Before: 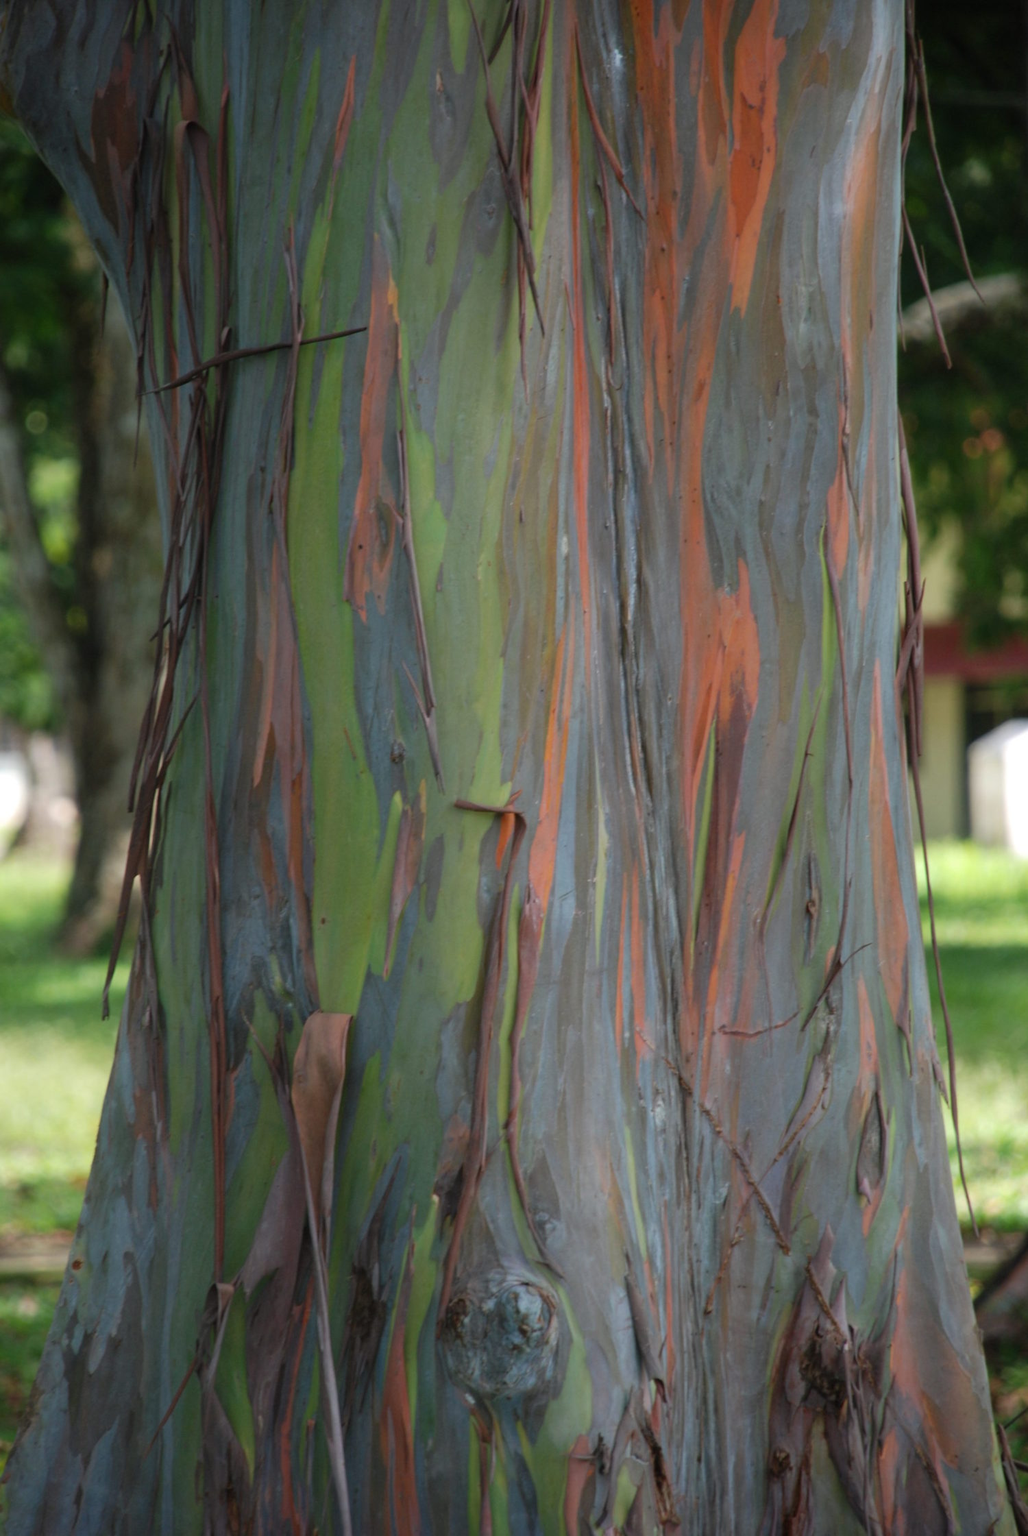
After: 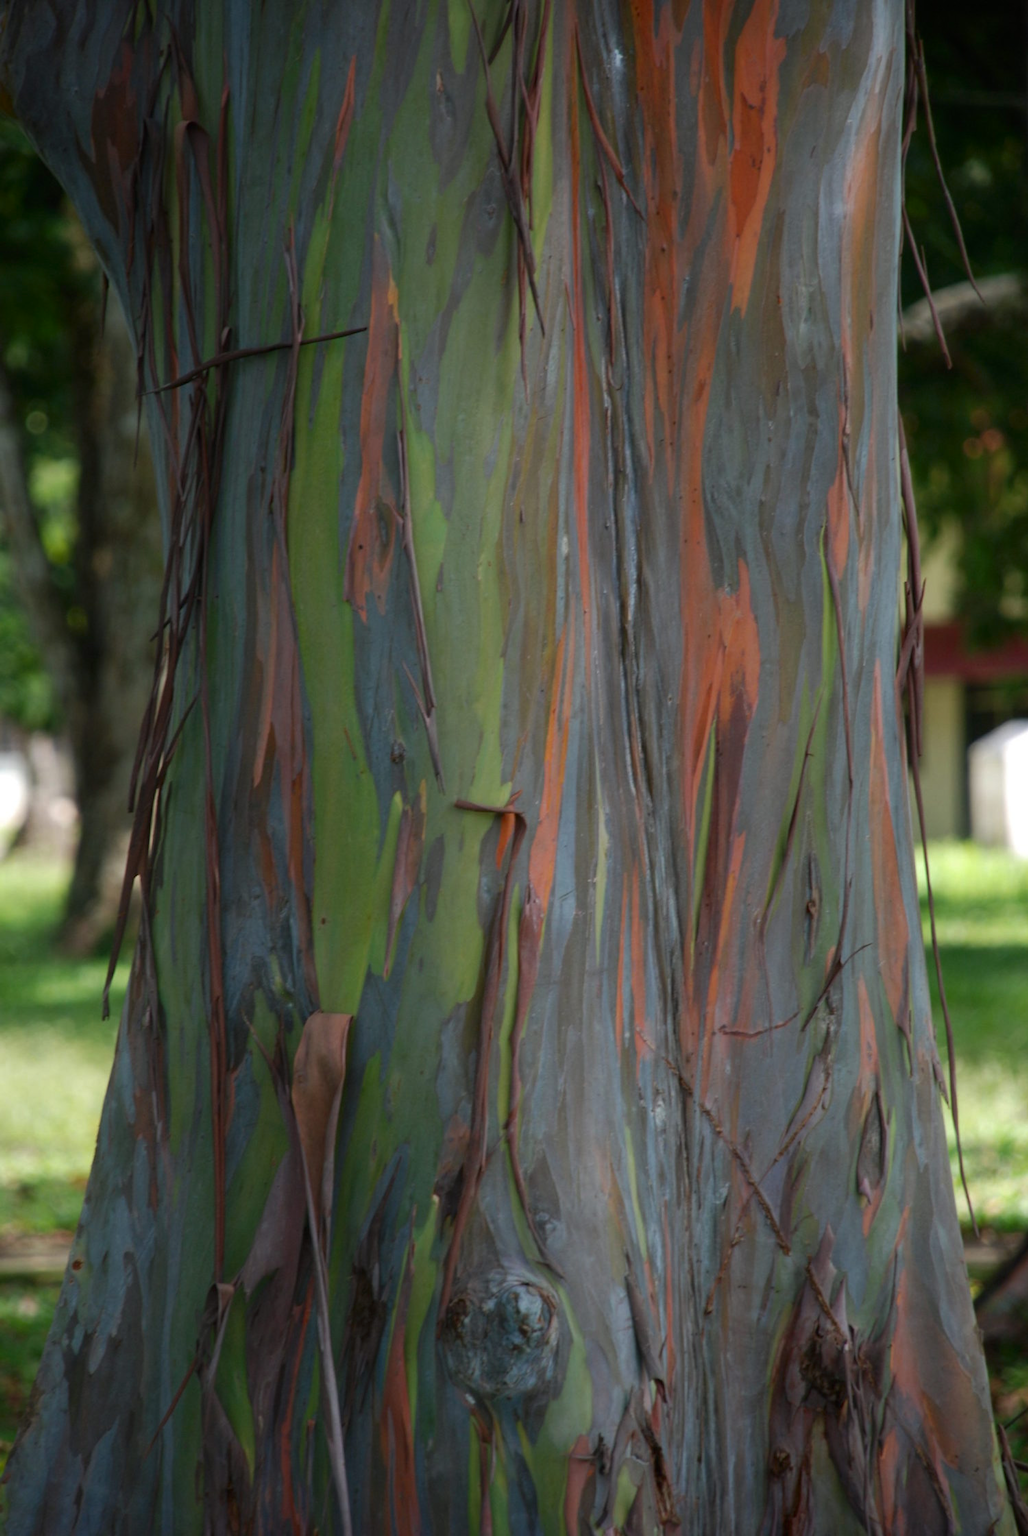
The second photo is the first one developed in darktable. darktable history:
contrast brightness saturation: brightness -0.098
